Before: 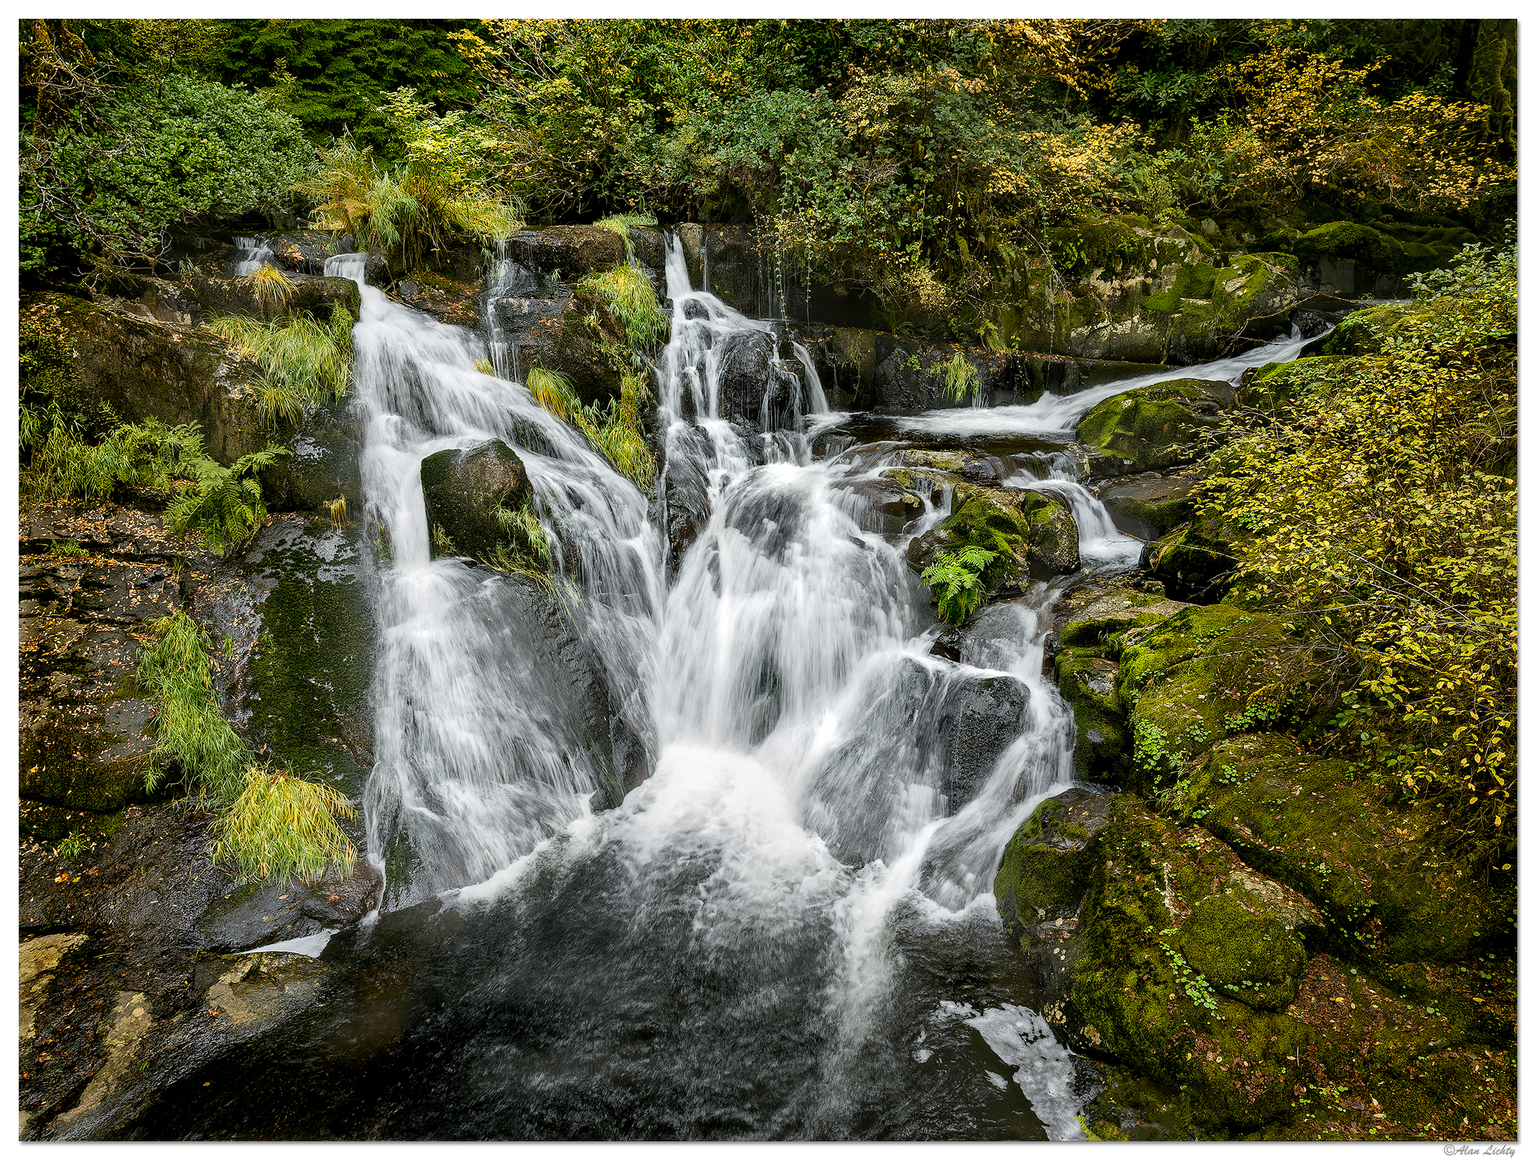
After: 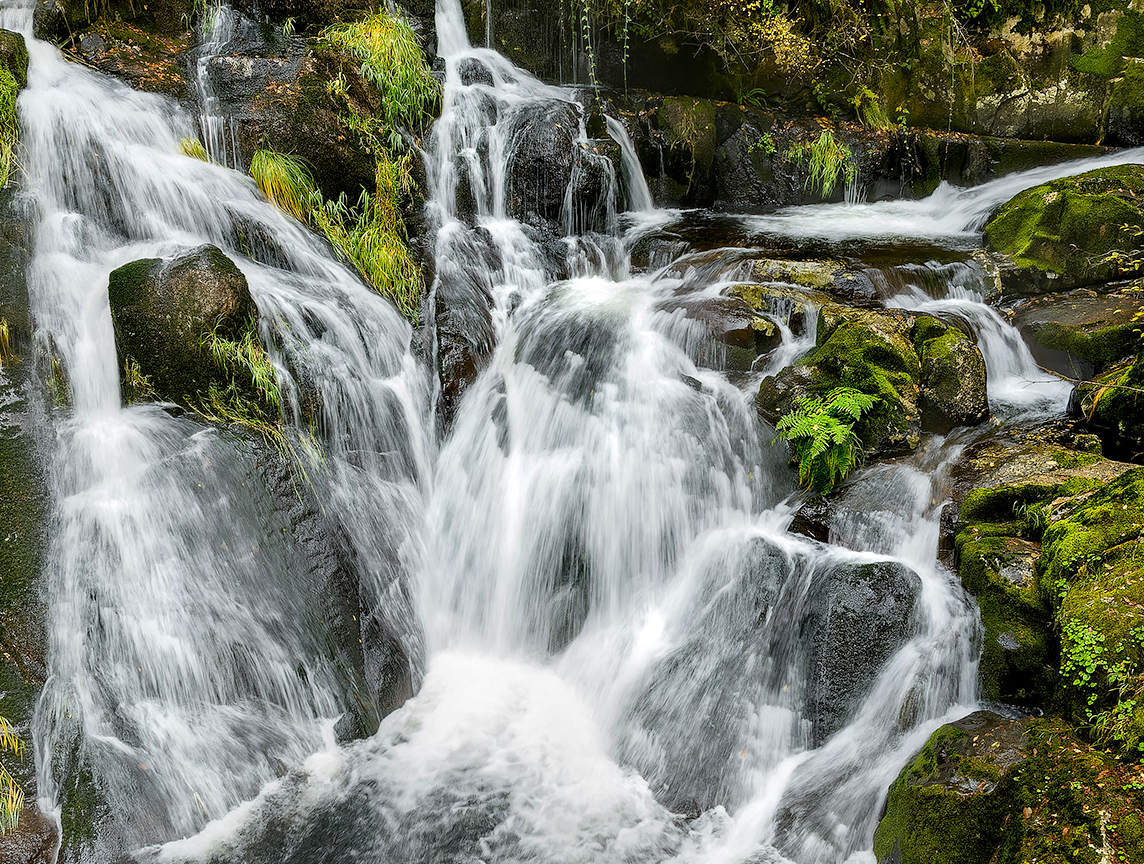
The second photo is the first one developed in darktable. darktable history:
contrast brightness saturation: contrast 0.04, saturation 0.16
crop and rotate: left 22.13%, top 22.054%, right 22.026%, bottom 22.102%
